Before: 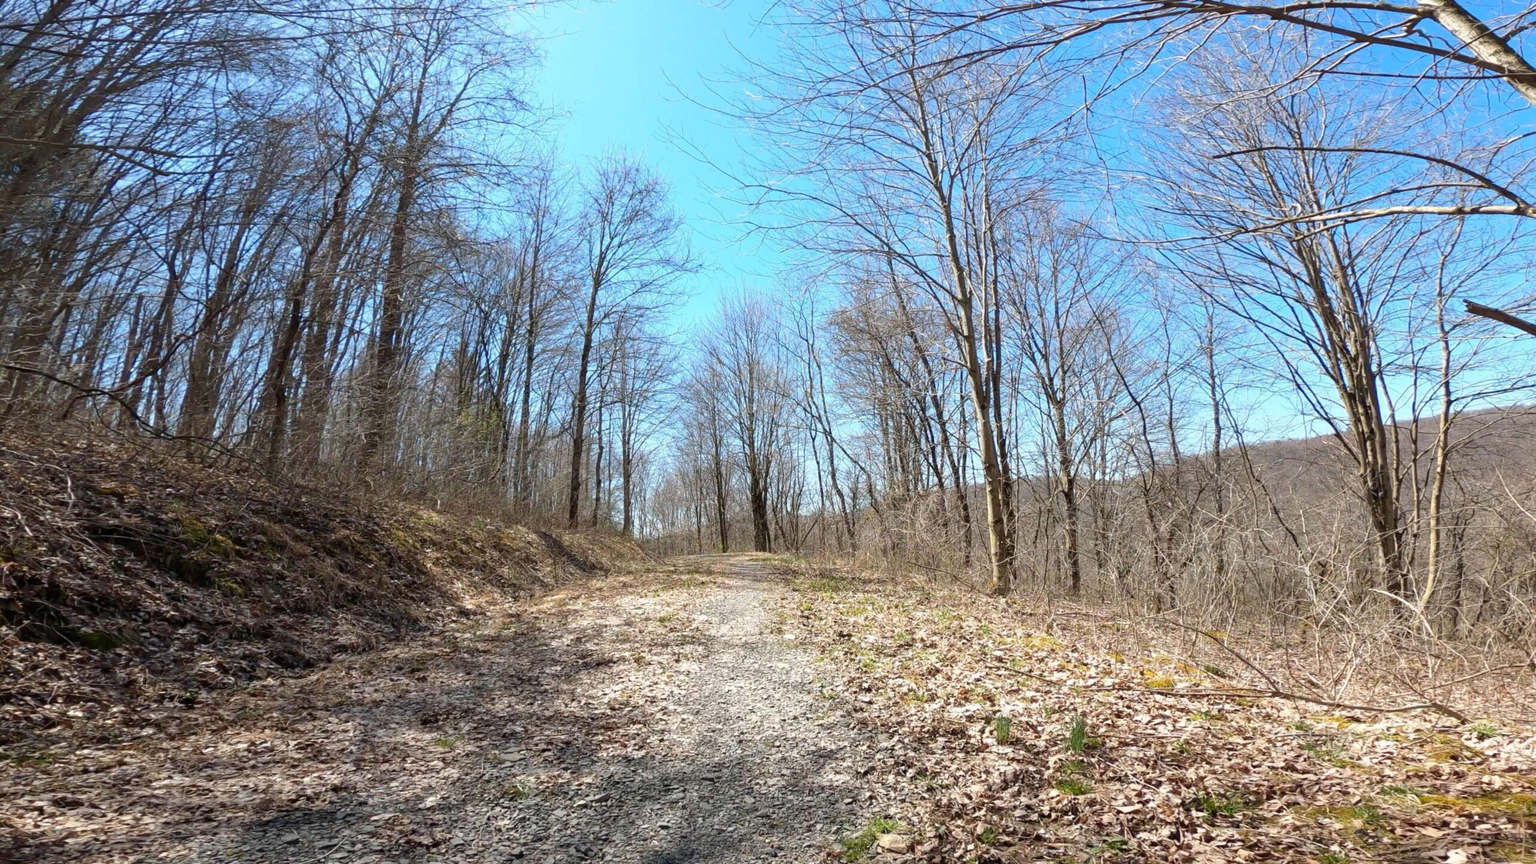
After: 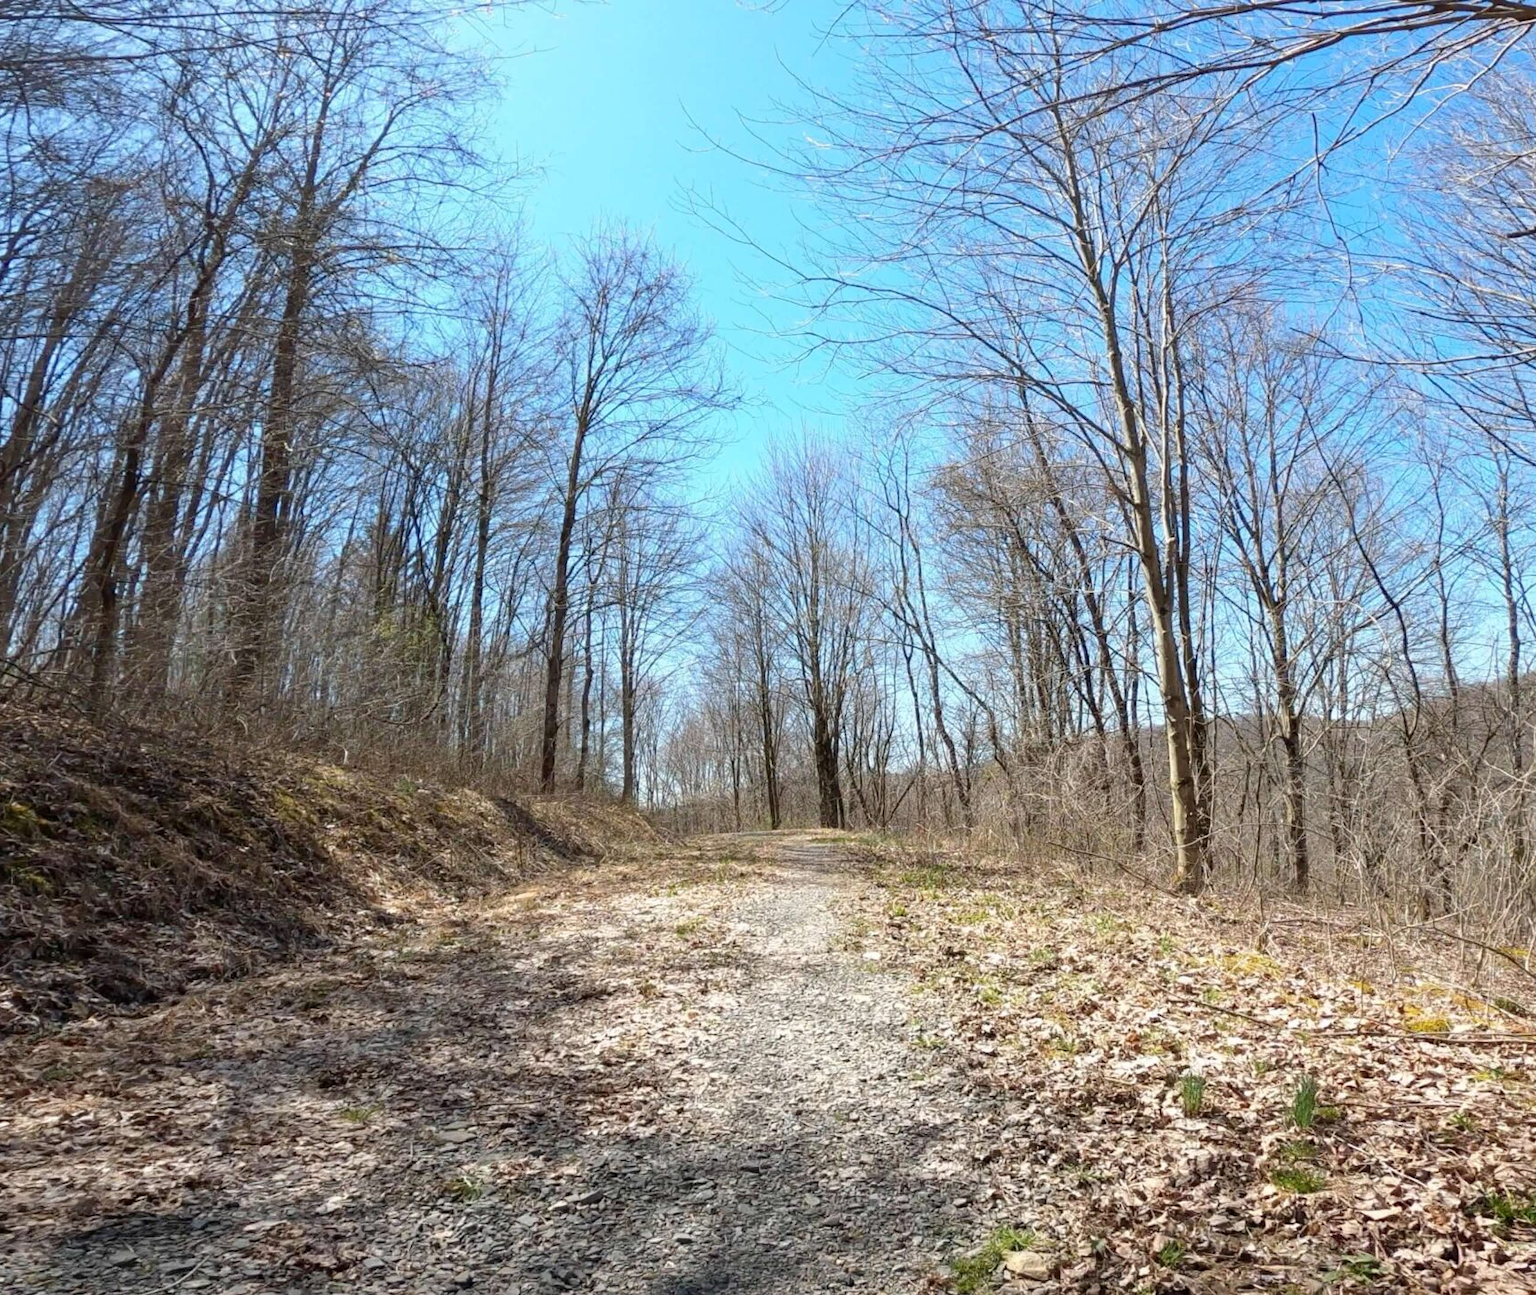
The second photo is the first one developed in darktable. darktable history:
crop and rotate: left 13.593%, right 19.734%
